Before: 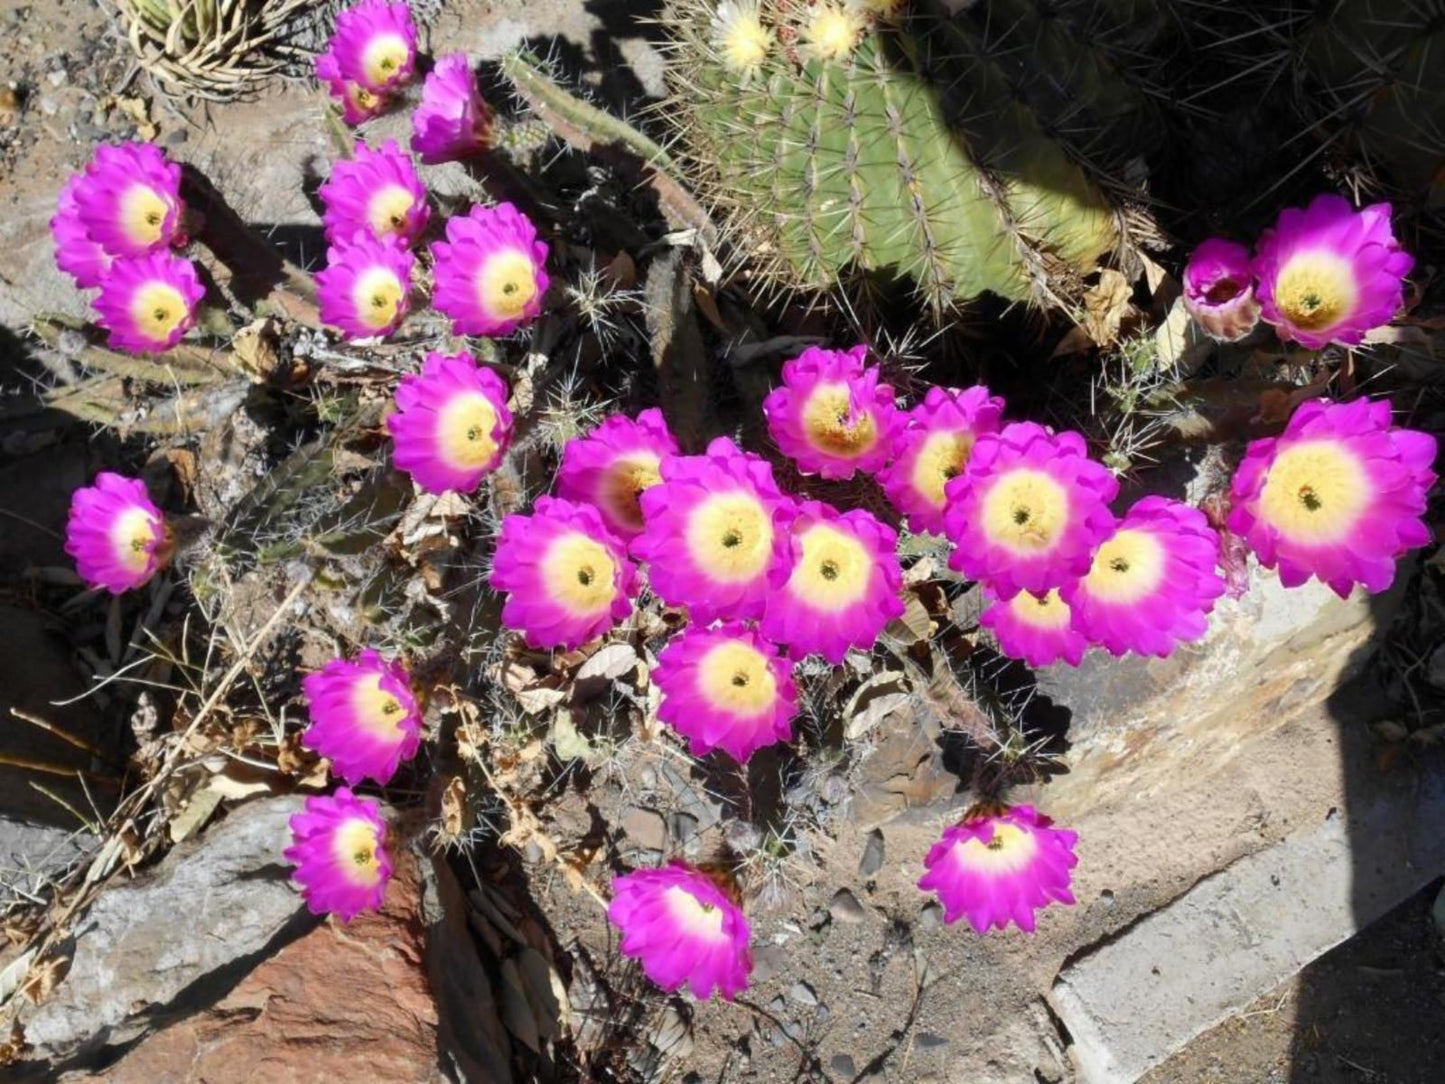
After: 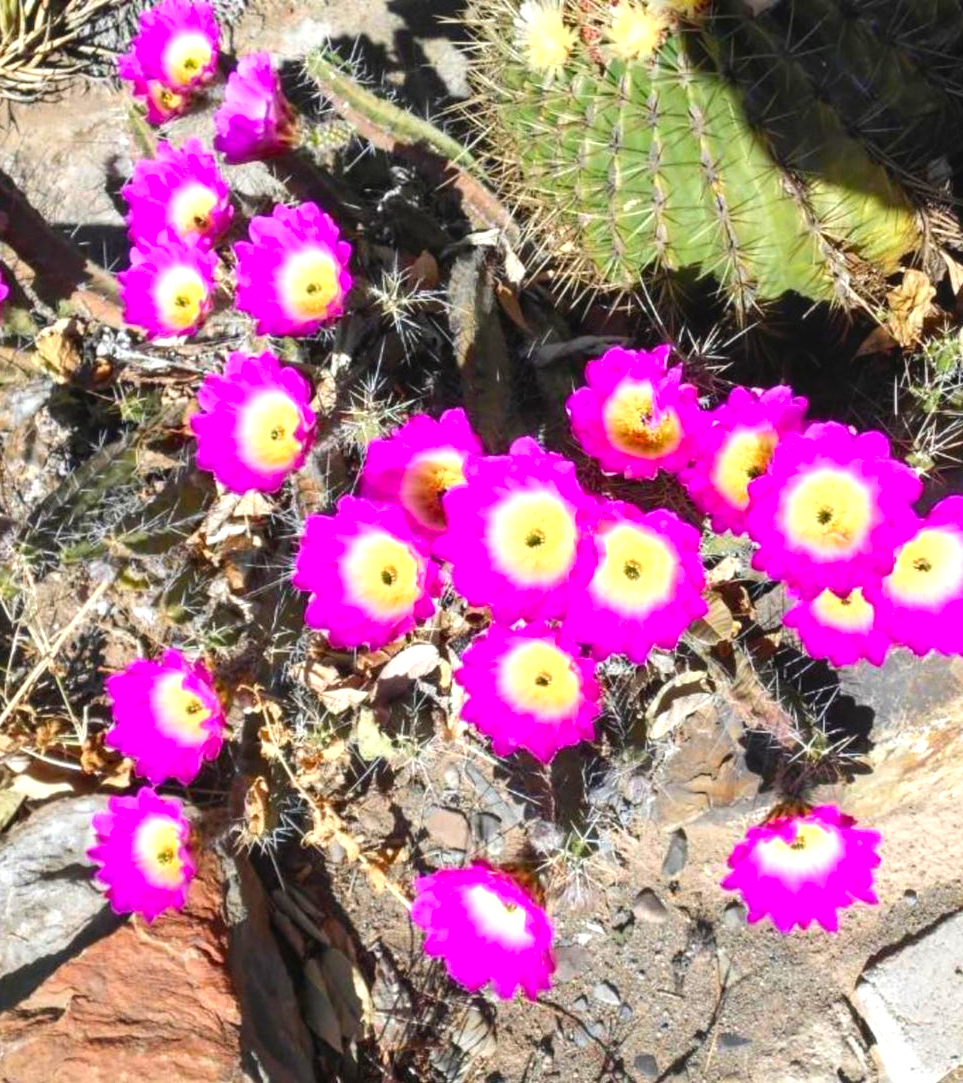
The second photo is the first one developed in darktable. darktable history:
crop and rotate: left 13.667%, right 19.689%
contrast brightness saturation: contrast 0.09, saturation 0.267
local contrast: detail 109%
tone equalizer: edges refinement/feathering 500, mask exposure compensation -1.57 EV, preserve details no
exposure: exposure 0.646 EV, compensate highlight preservation false
